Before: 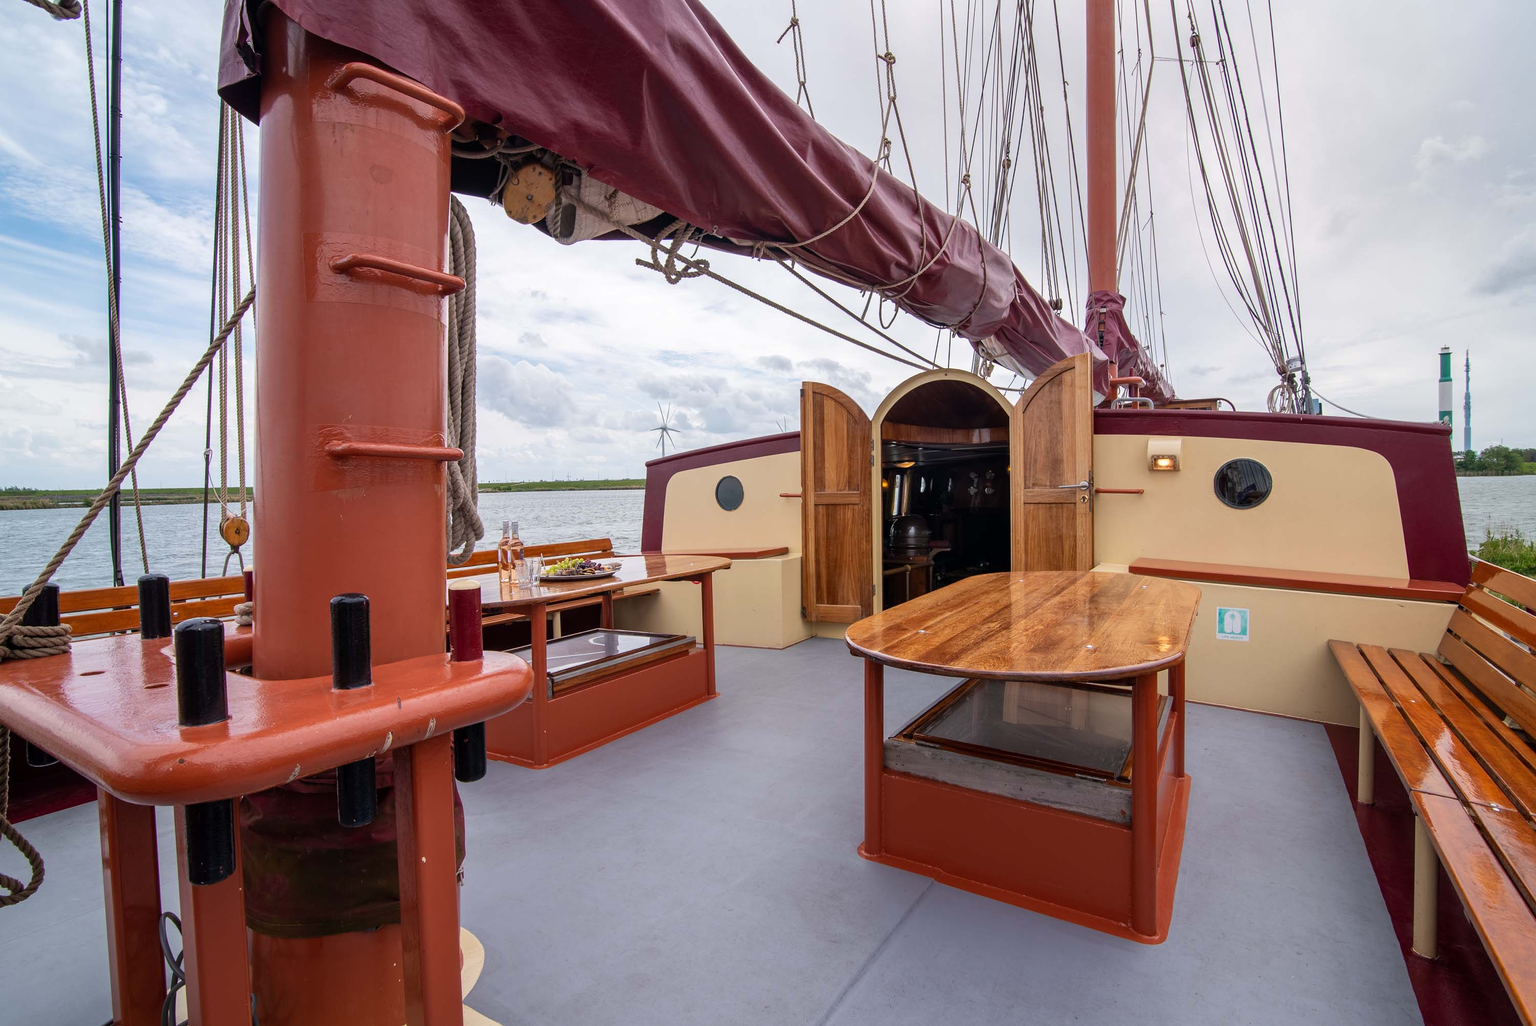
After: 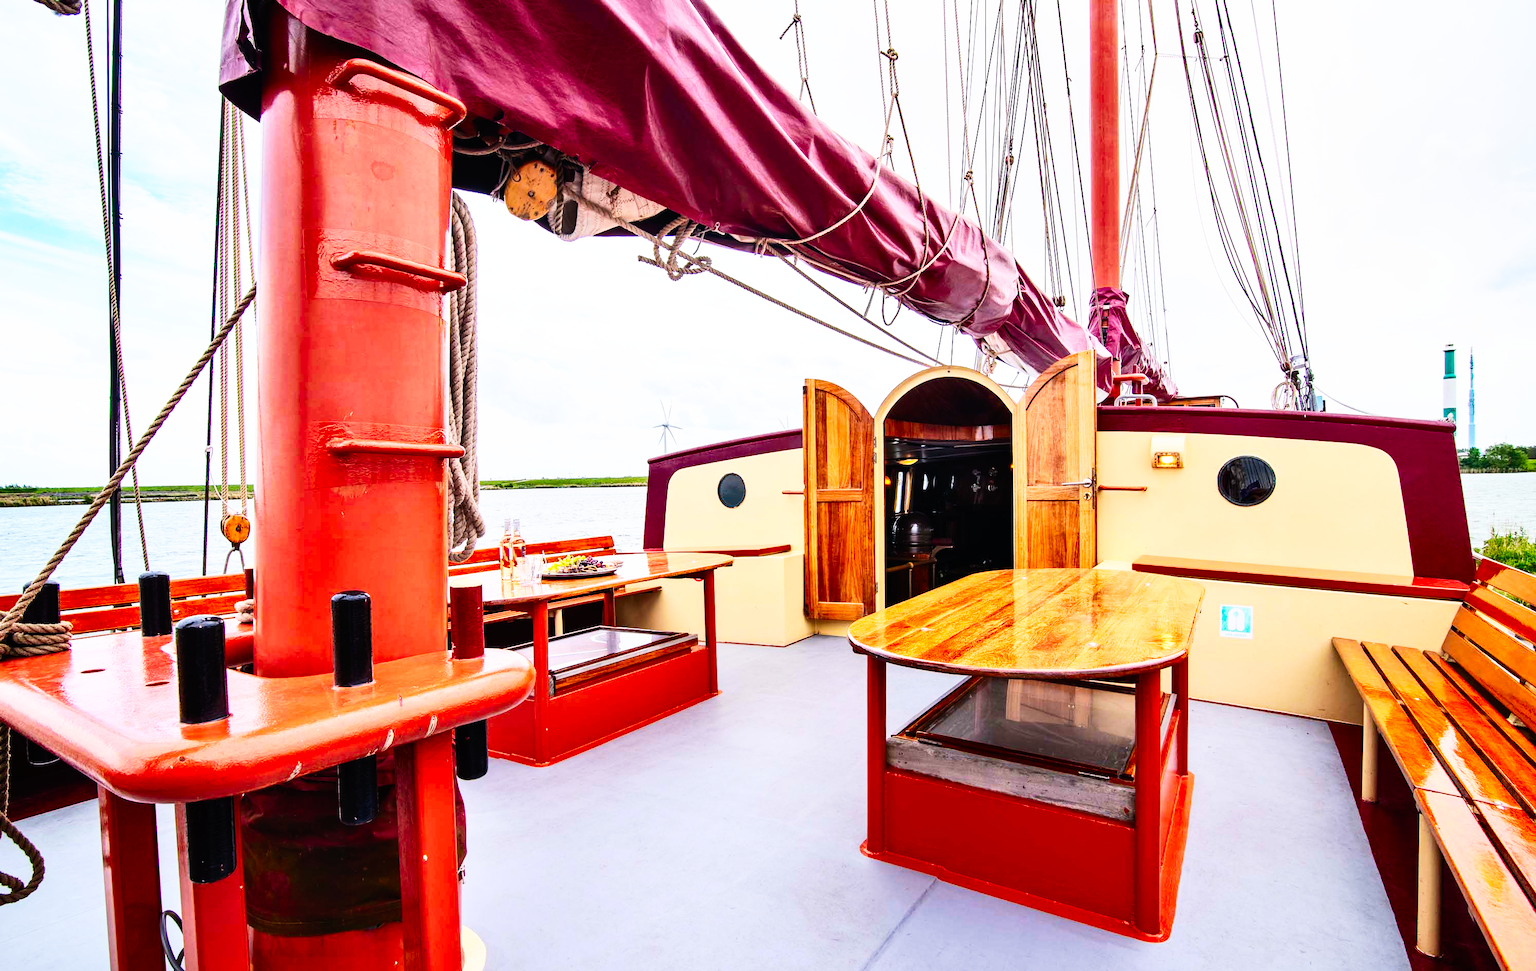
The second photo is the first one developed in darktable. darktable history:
crop: top 0.448%, right 0.264%, bottom 5.045%
base curve: curves: ch0 [(0, 0) (0.007, 0.004) (0.027, 0.03) (0.046, 0.07) (0.207, 0.54) (0.442, 0.872) (0.673, 0.972) (1, 1)], preserve colors none
shadows and highlights: soften with gaussian
contrast brightness saturation: contrast 0.23, brightness 0.1, saturation 0.29
